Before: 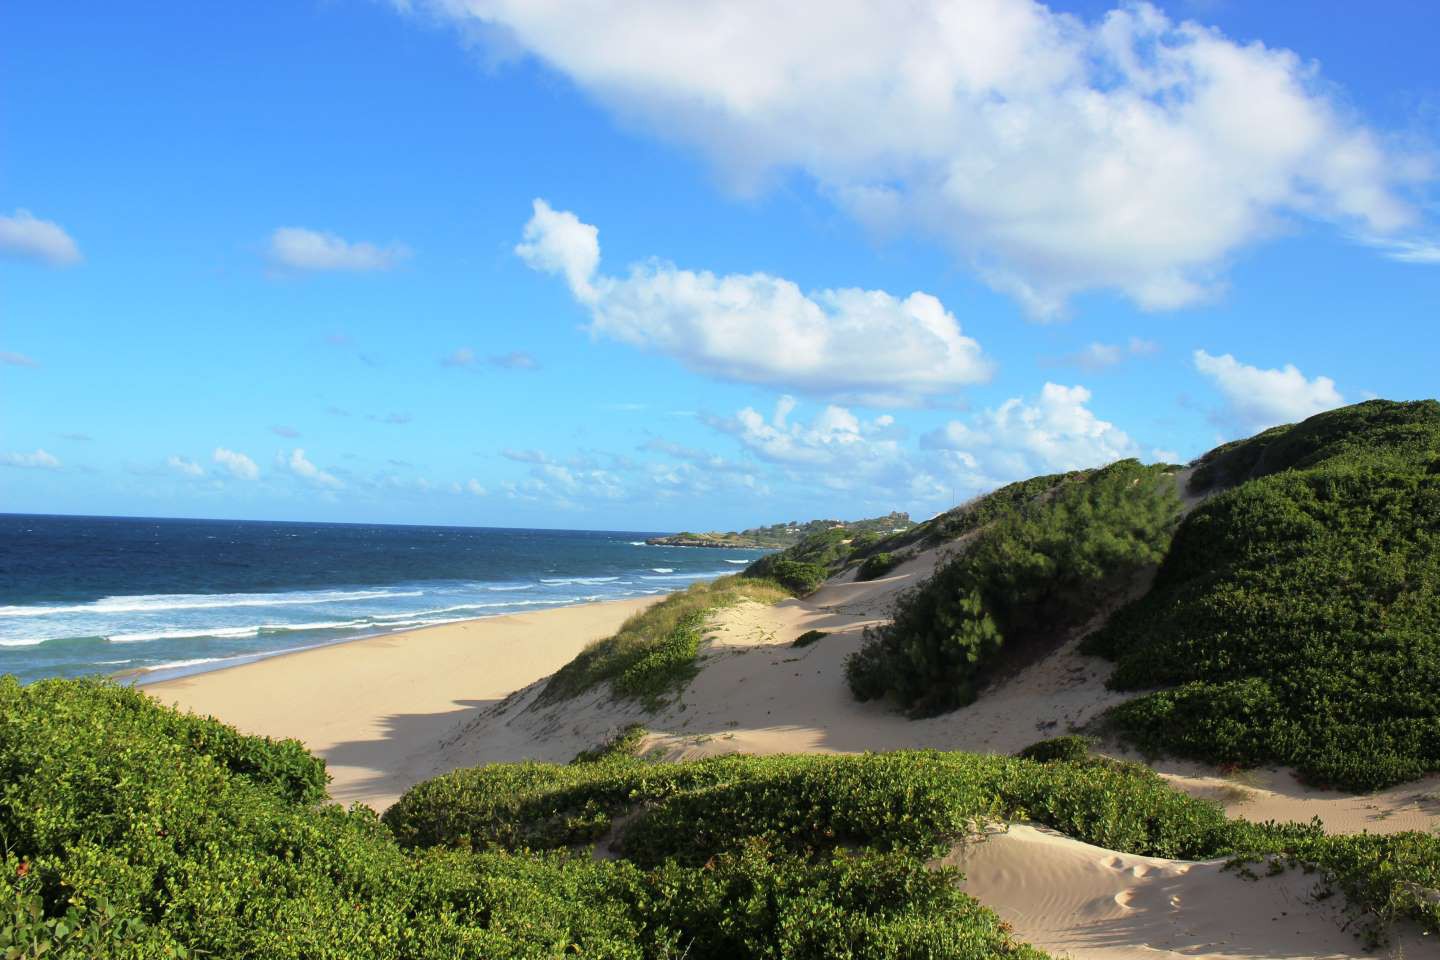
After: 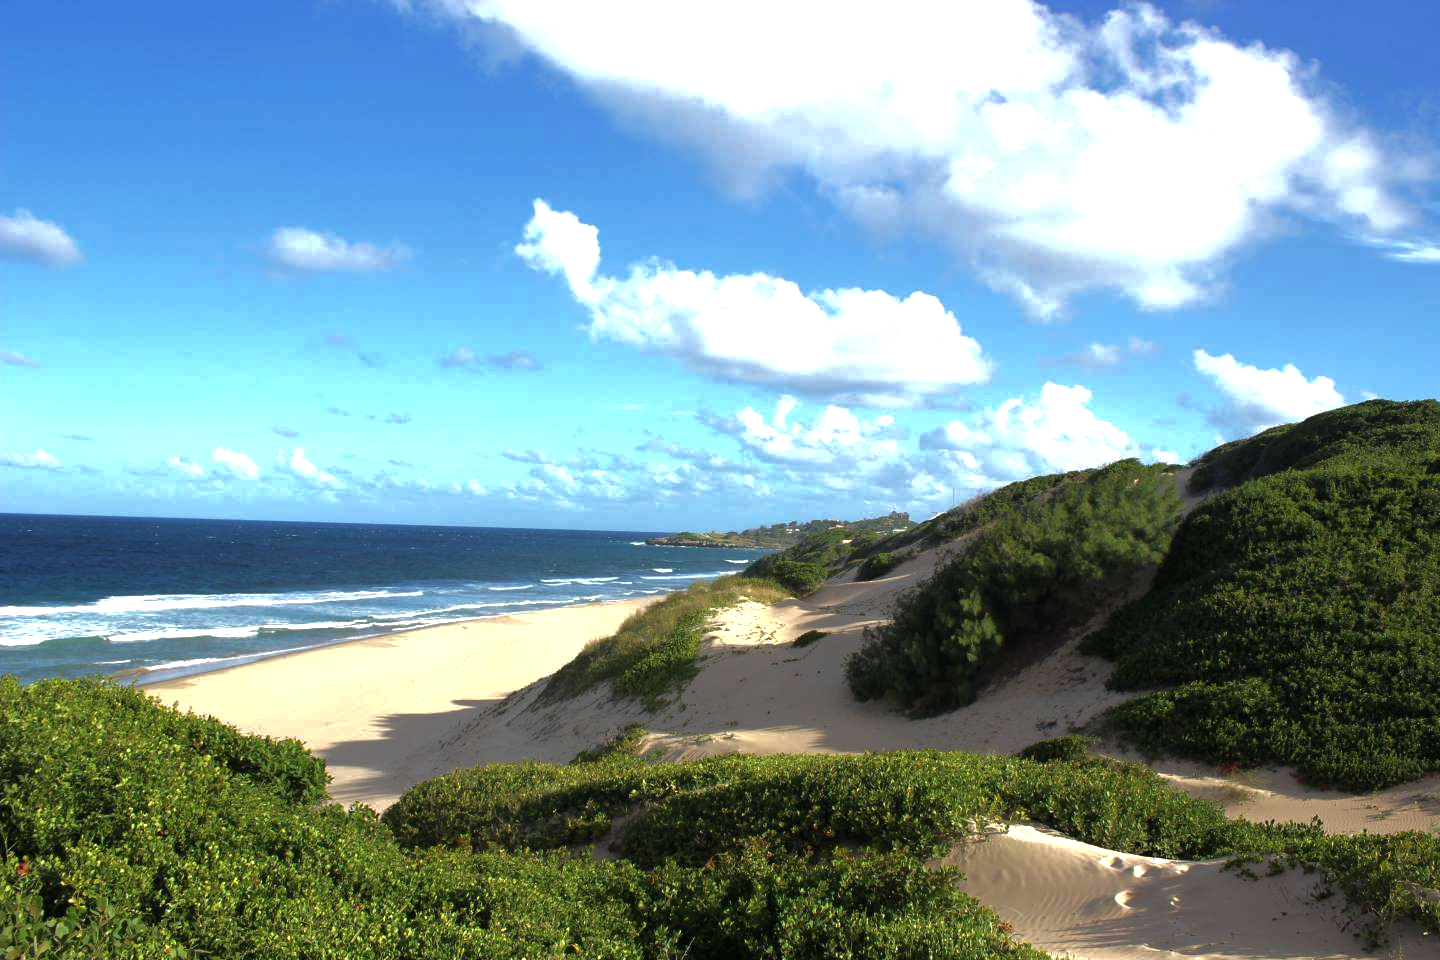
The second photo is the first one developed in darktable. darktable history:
exposure: exposure 0.661 EV, compensate highlight preservation false
base curve: curves: ch0 [(0, 0) (0.841, 0.609) (1, 1)]
